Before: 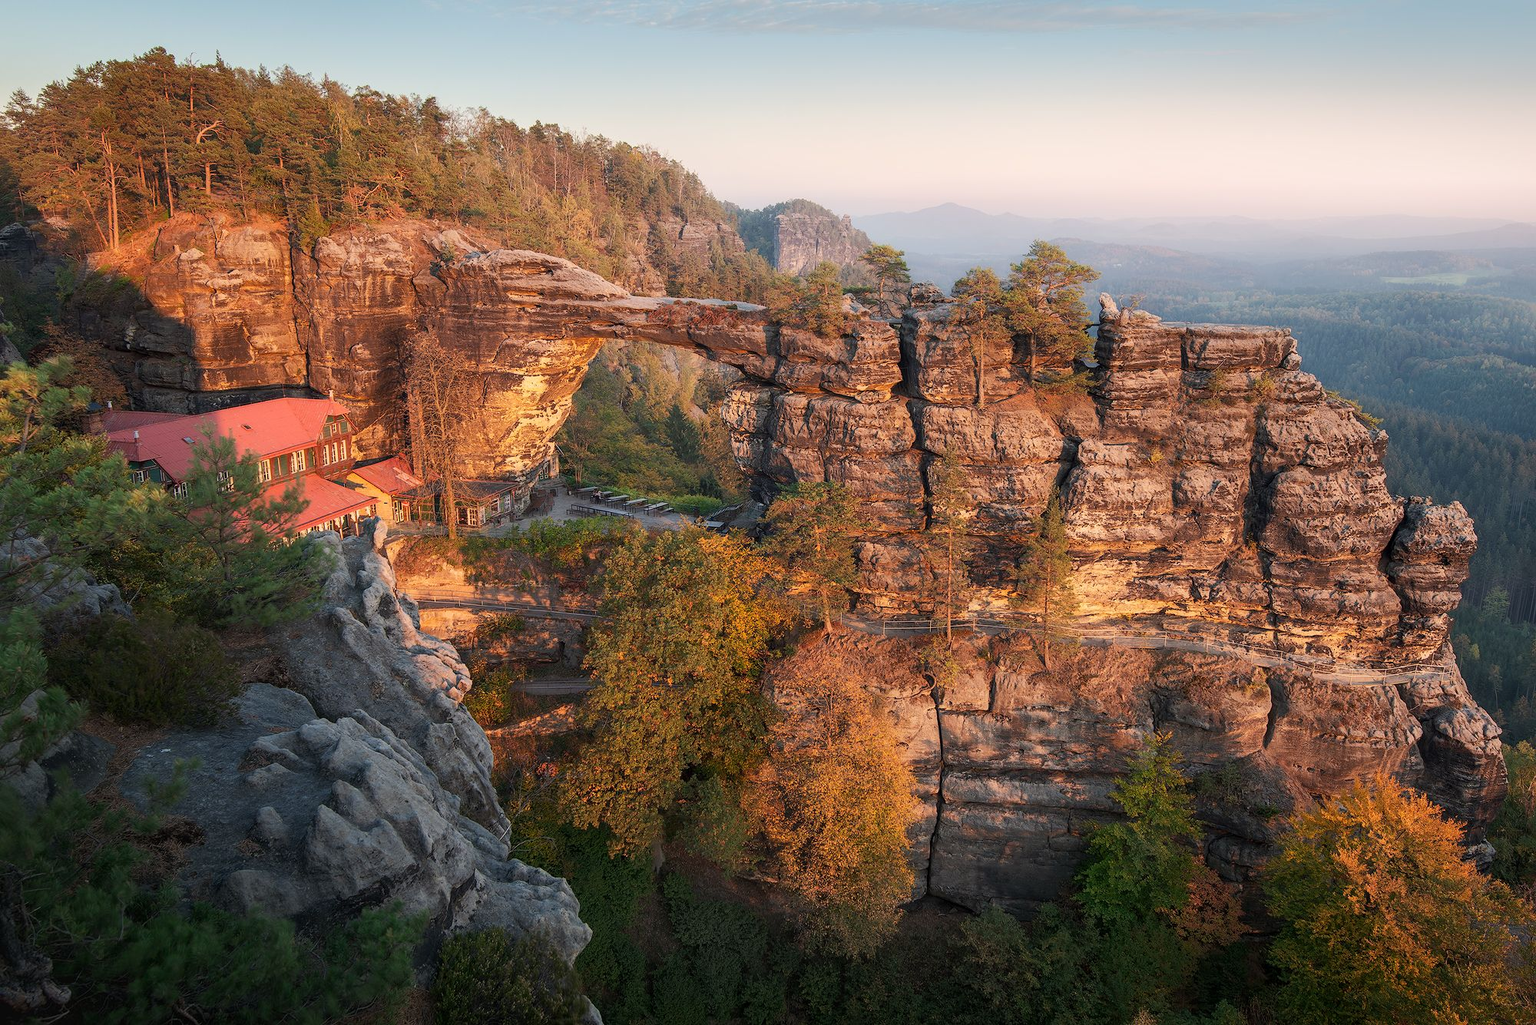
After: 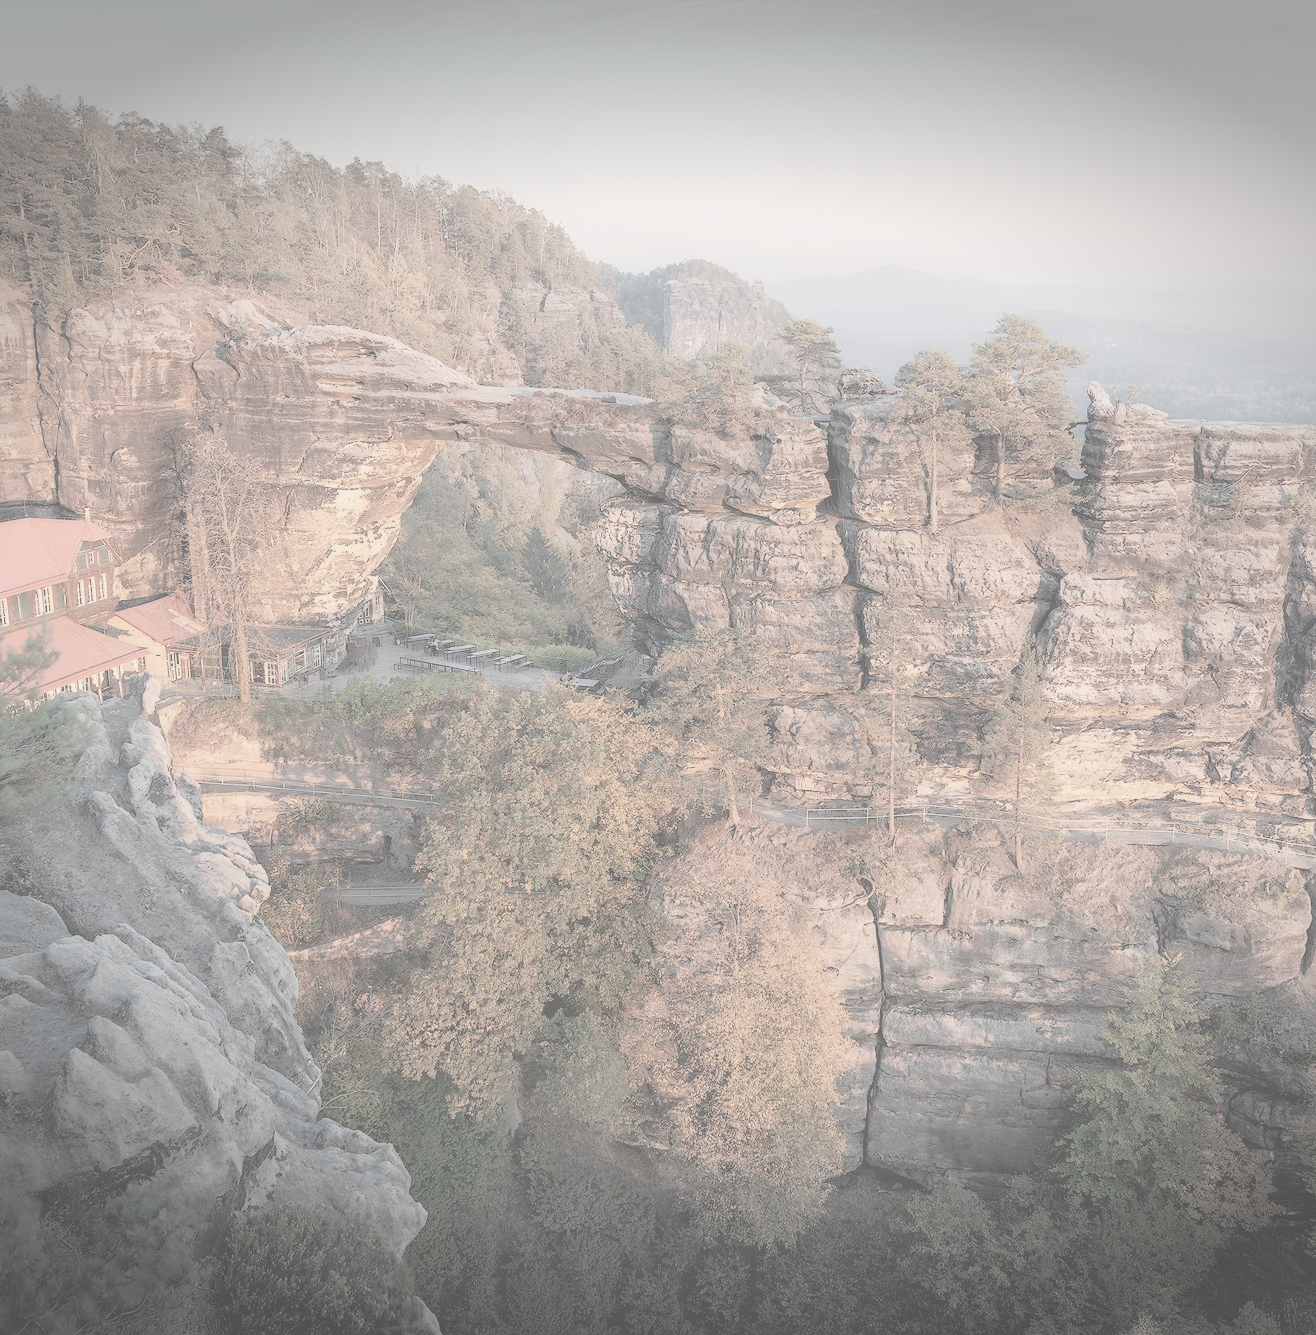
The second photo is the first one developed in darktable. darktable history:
crop: left 17.228%, right 16.949%
exposure: black level correction 0.005, exposure 0.412 EV, compensate highlight preservation false
tone equalizer: on, module defaults
vignetting: fall-off start 100.01%, width/height ratio 1.307
contrast brightness saturation: contrast -0.307, brightness 0.749, saturation -0.788
